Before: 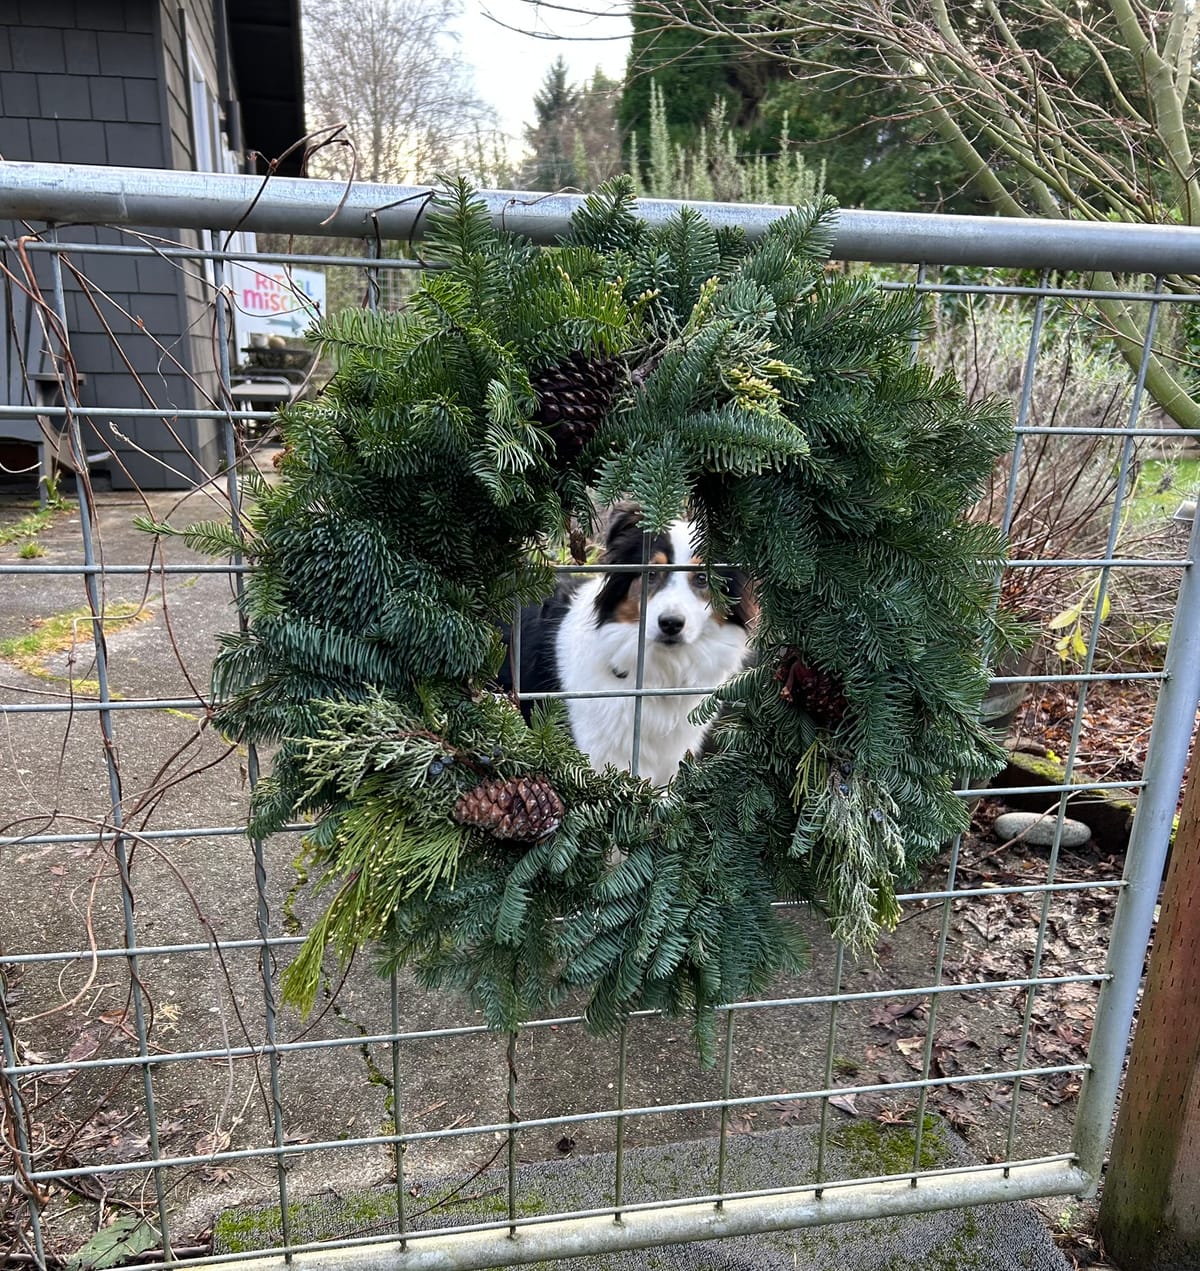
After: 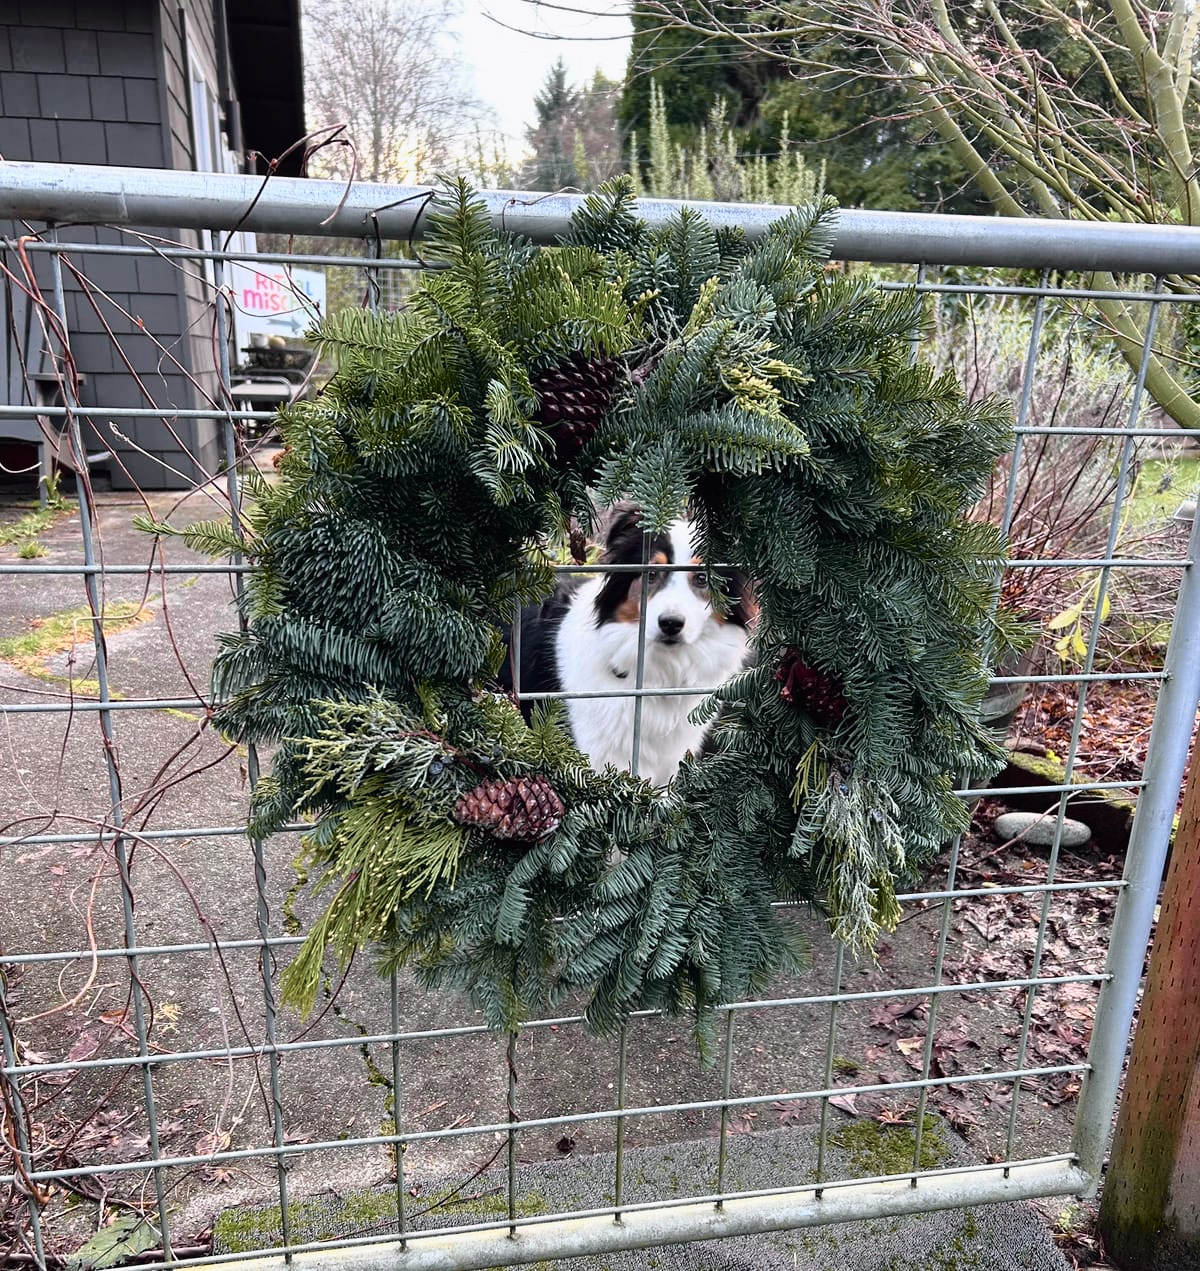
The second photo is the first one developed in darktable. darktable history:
tone curve: curves: ch0 [(0, 0.009) (0.105, 0.08) (0.195, 0.18) (0.283, 0.316) (0.384, 0.434) (0.485, 0.531) (0.638, 0.69) (0.81, 0.872) (1, 0.977)]; ch1 [(0, 0) (0.161, 0.092) (0.35, 0.33) (0.379, 0.401) (0.456, 0.469) (0.498, 0.502) (0.52, 0.536) (0.586, 0.617) (0.635, 0.655) (1, 1)]; ch2 [(0, 0) (0.371, 0.362) (0.437, 0.437) (0.483, 0.484) (0.53, 0.515) (0.56, 0.571) (0.622, 0.606) (1, 1)], color space Lab, independent channels, preserve colors none
